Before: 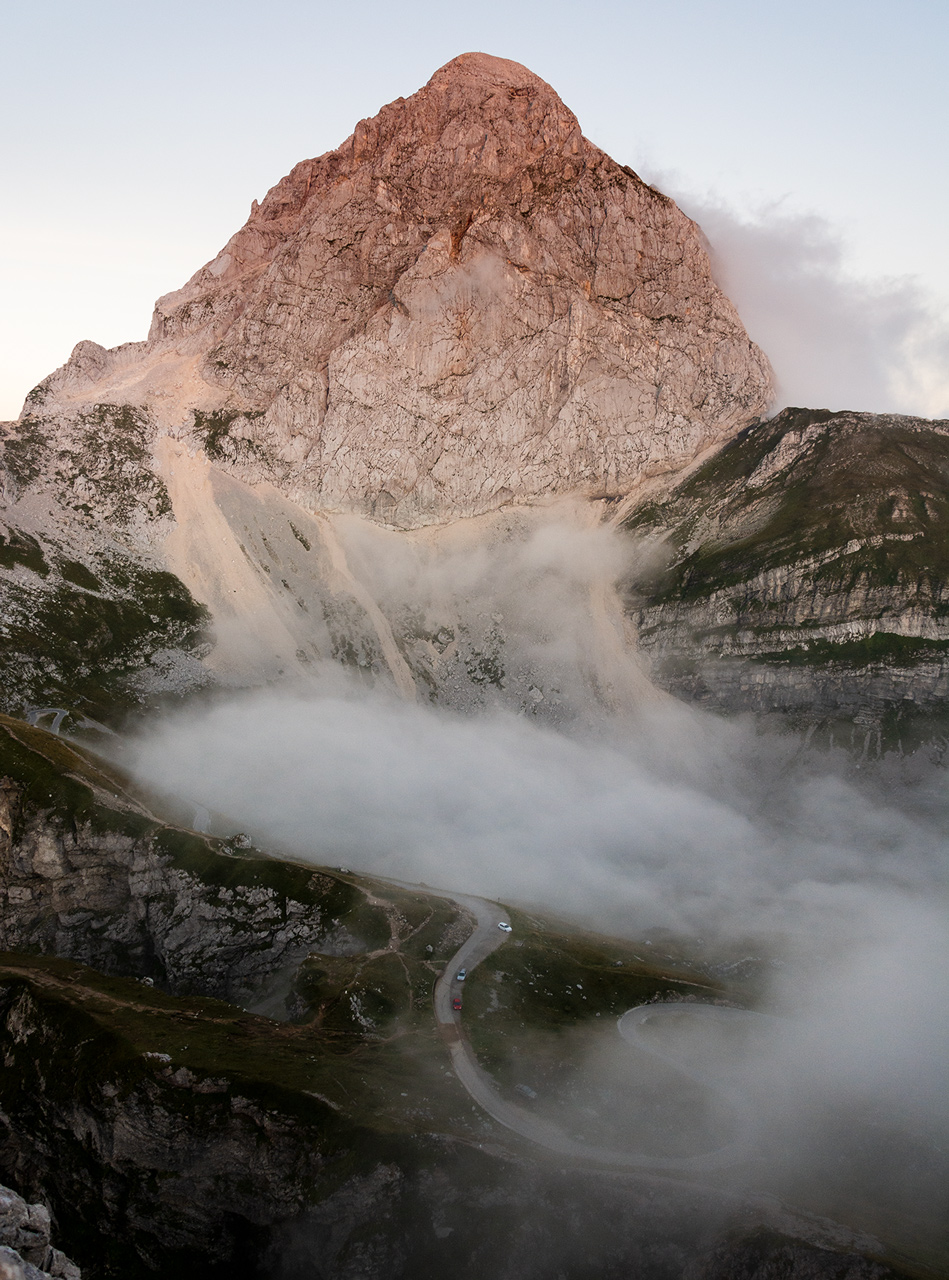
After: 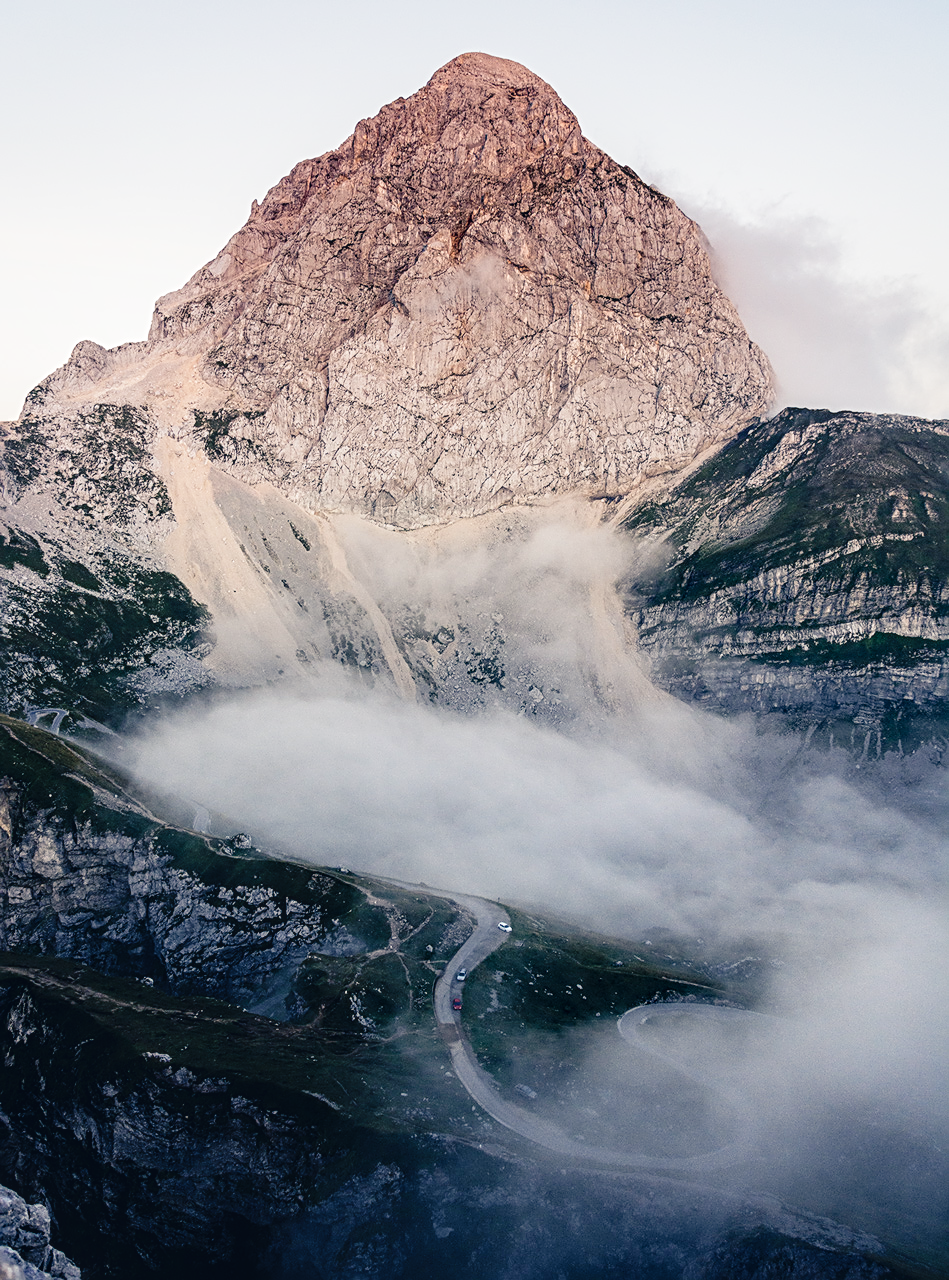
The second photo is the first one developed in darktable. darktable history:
color balance rgb: shadows lift › luminance -40.986%, shadows lift › chroma 14.014%, shadows lift › hue 260.04°, global offset › luminance 0.707%, perceptual saturation grading › global saturation 0.27%
tone equalizer: smoothing diameter 2.16%, edges refinement/feathering 20.33, mask exposure compensation -1.57 EV, filter diffusion 5
tone curve: curves: ch0 [(0, 0.008) (0.107, 0.091) (0.278, 0.351) (0.457, 0.562) (0.628, 0.738) (0.839, 0.909) (0.998, 0.978)]; ch1 [(0, 0) (0.437, 0.408) (0.474, 0.479) (0.502, 0.5) (0.527, 0.519) (0.561, 0.575) (0.608, 0.665) (0.669, 0.748) (0.859, 0.899) (1, 1)]; ch2 [(0, 0) (0.33, 0.301) (0.421, 0.443) (0.473, 0.498) (0.502, 0.504) (0.522, 0.527) (0.549, 0.583) (0.644, 0.703) (1, 1)], preserve colors none
local contrast: on, module defaults
sharpen: radius 3.105
